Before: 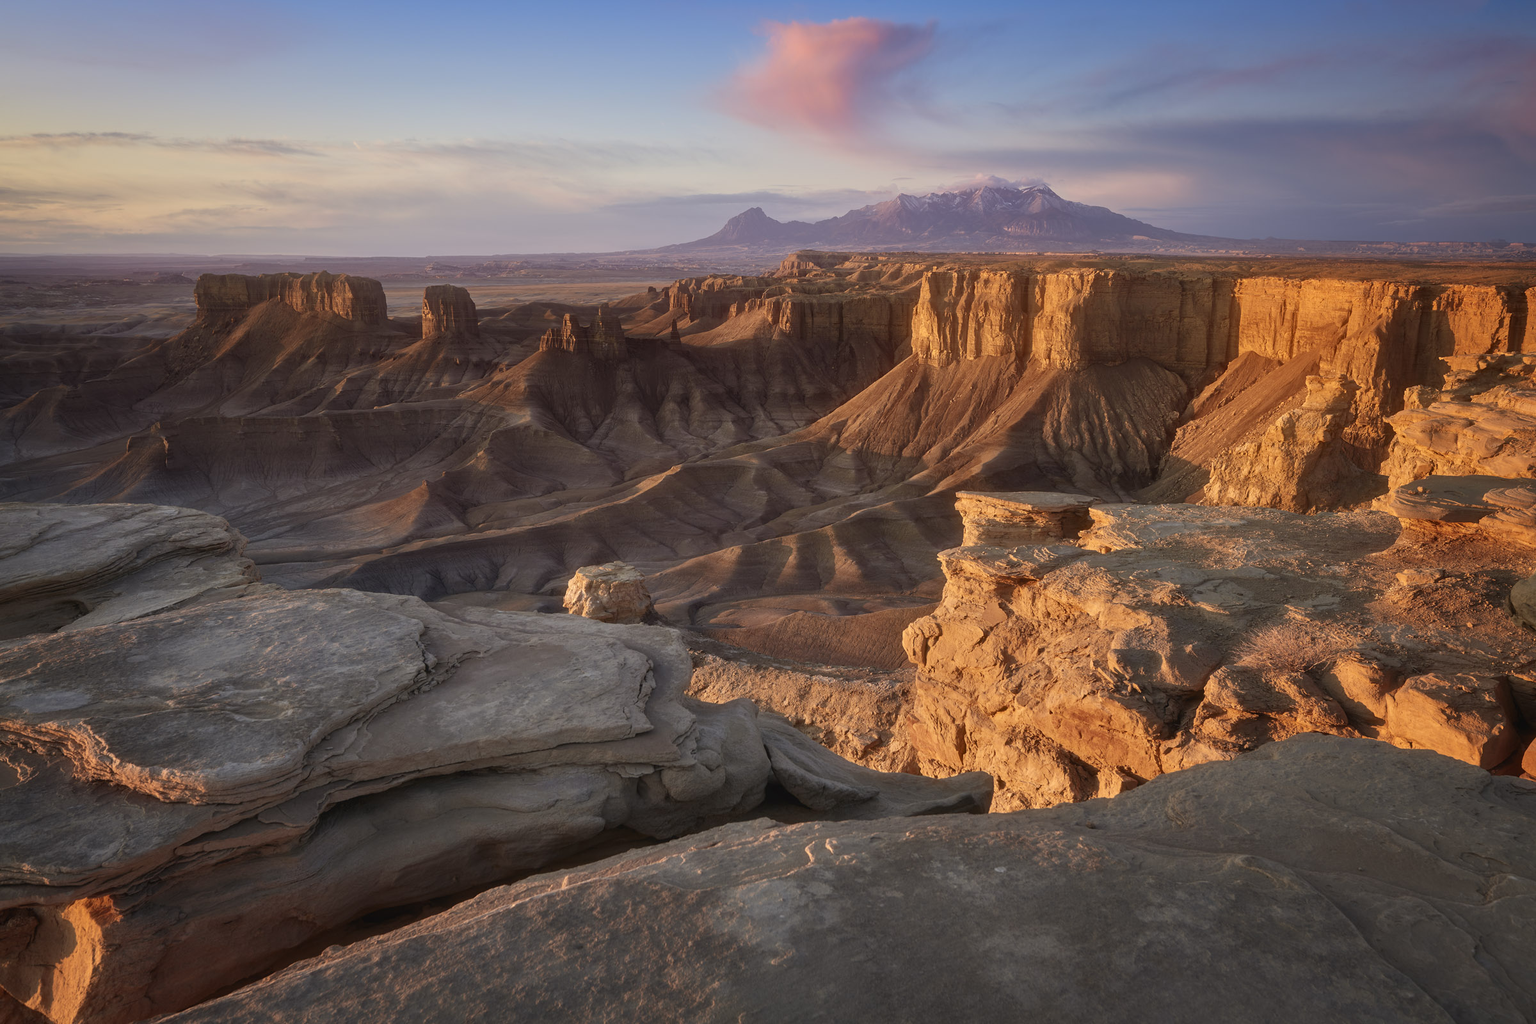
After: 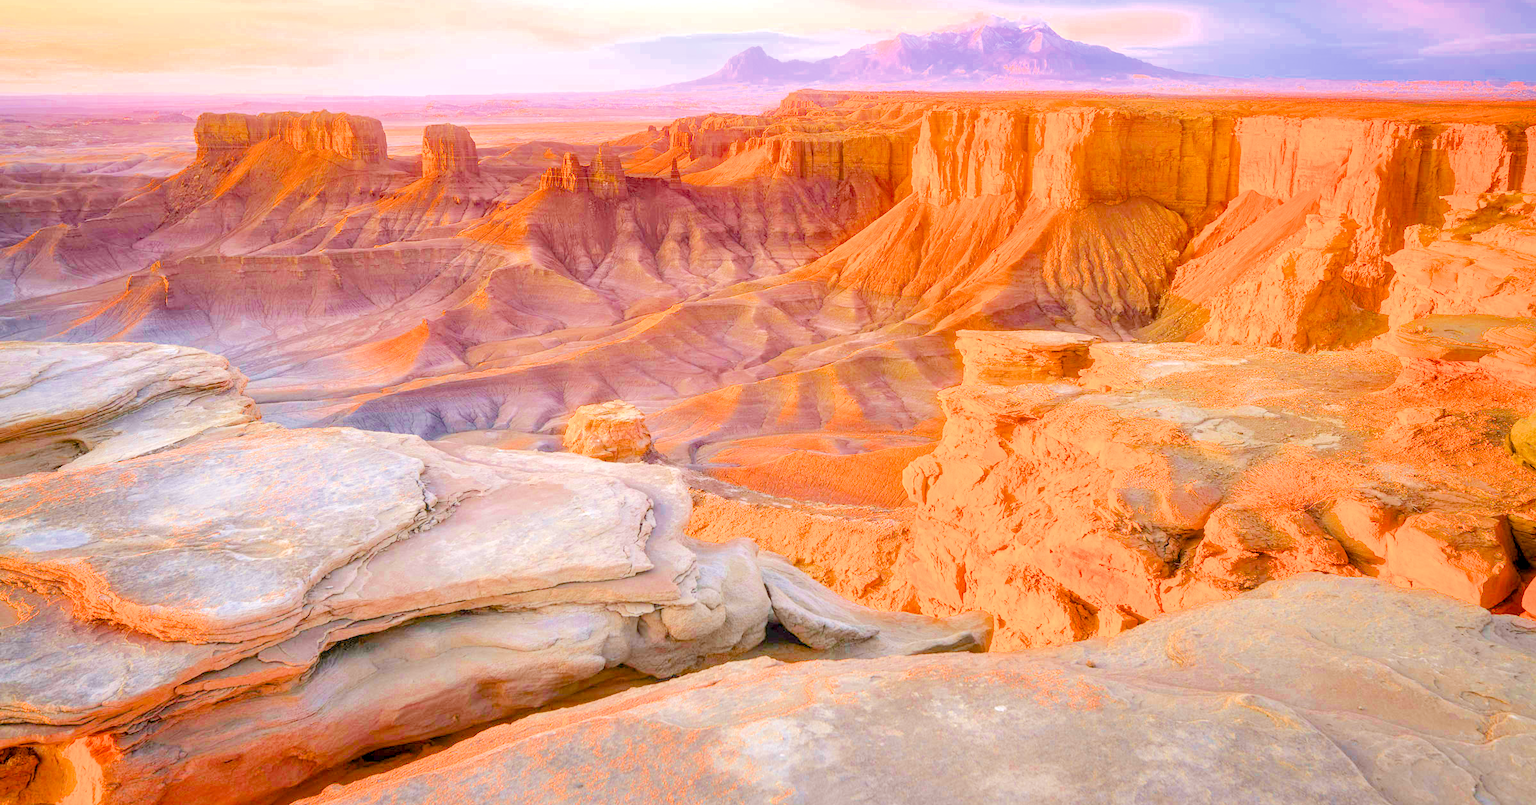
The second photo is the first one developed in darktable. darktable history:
crop and rotate: top 15.774%, bottom 5.506%
filmic rgb: middle gray luminance 3.44%, black relative exposure -5.92 EV, white relative exposure 6.33 EV, threshold 6 EV, dynamic range scaling 22.4%, target black luminance 0%, hardness 2.33, latitude 45.85%, contrast 0.78, highlights saturation mix 100%, shadows ↔ highlights balance 0.033%, add noise in highlights 0, preserve chrominance max RGB, color science v3 (2019), use custom middle-gray values true, iterations of high-quality reconstruction 0, contrast in highlights soft, enable highlight reconstruction true
exposure: black level correction 0.001, exposure 1.719 EV, compensate exposure bias true, compensate highlight preservation false
color balance rgb: linear chroma grading › global chroma 25%, perceptual saturation grading › global saturation 50%
tone equalizer: -8 EV -1.84 EV, -7 EV -1.16 EV, -6 EV -1.62 EV, smoothing diameter 25%, edges refinement/feathering 10, preserve details guided filter
local contrast: detail 130%
